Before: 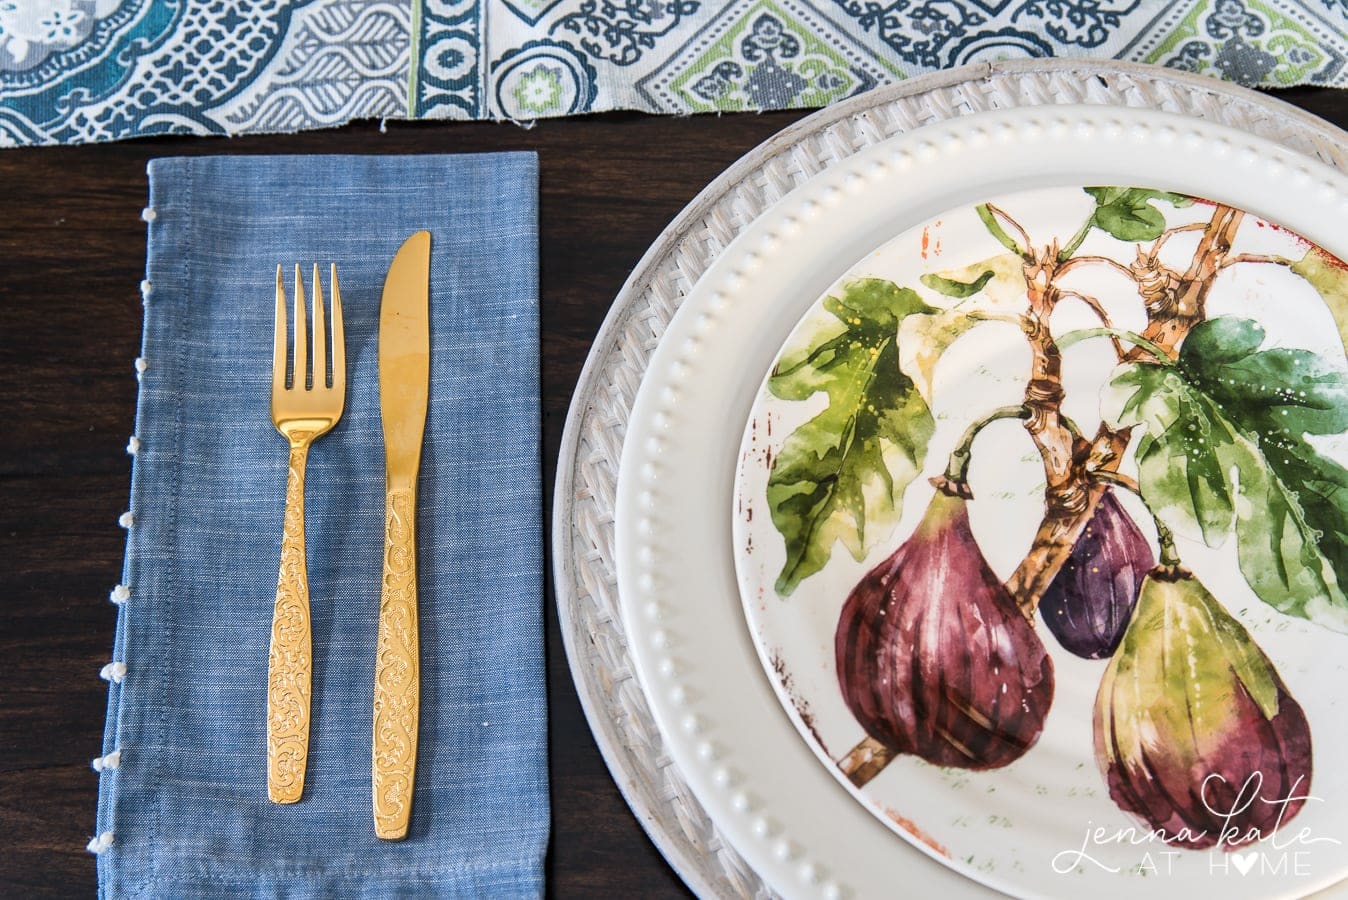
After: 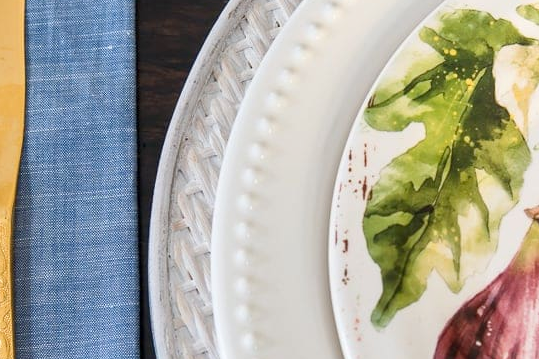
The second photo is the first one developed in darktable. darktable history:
crop: left 30%, top 30%, right 30%, bottom 30%
levels: levels [0, 0.478, 1]
